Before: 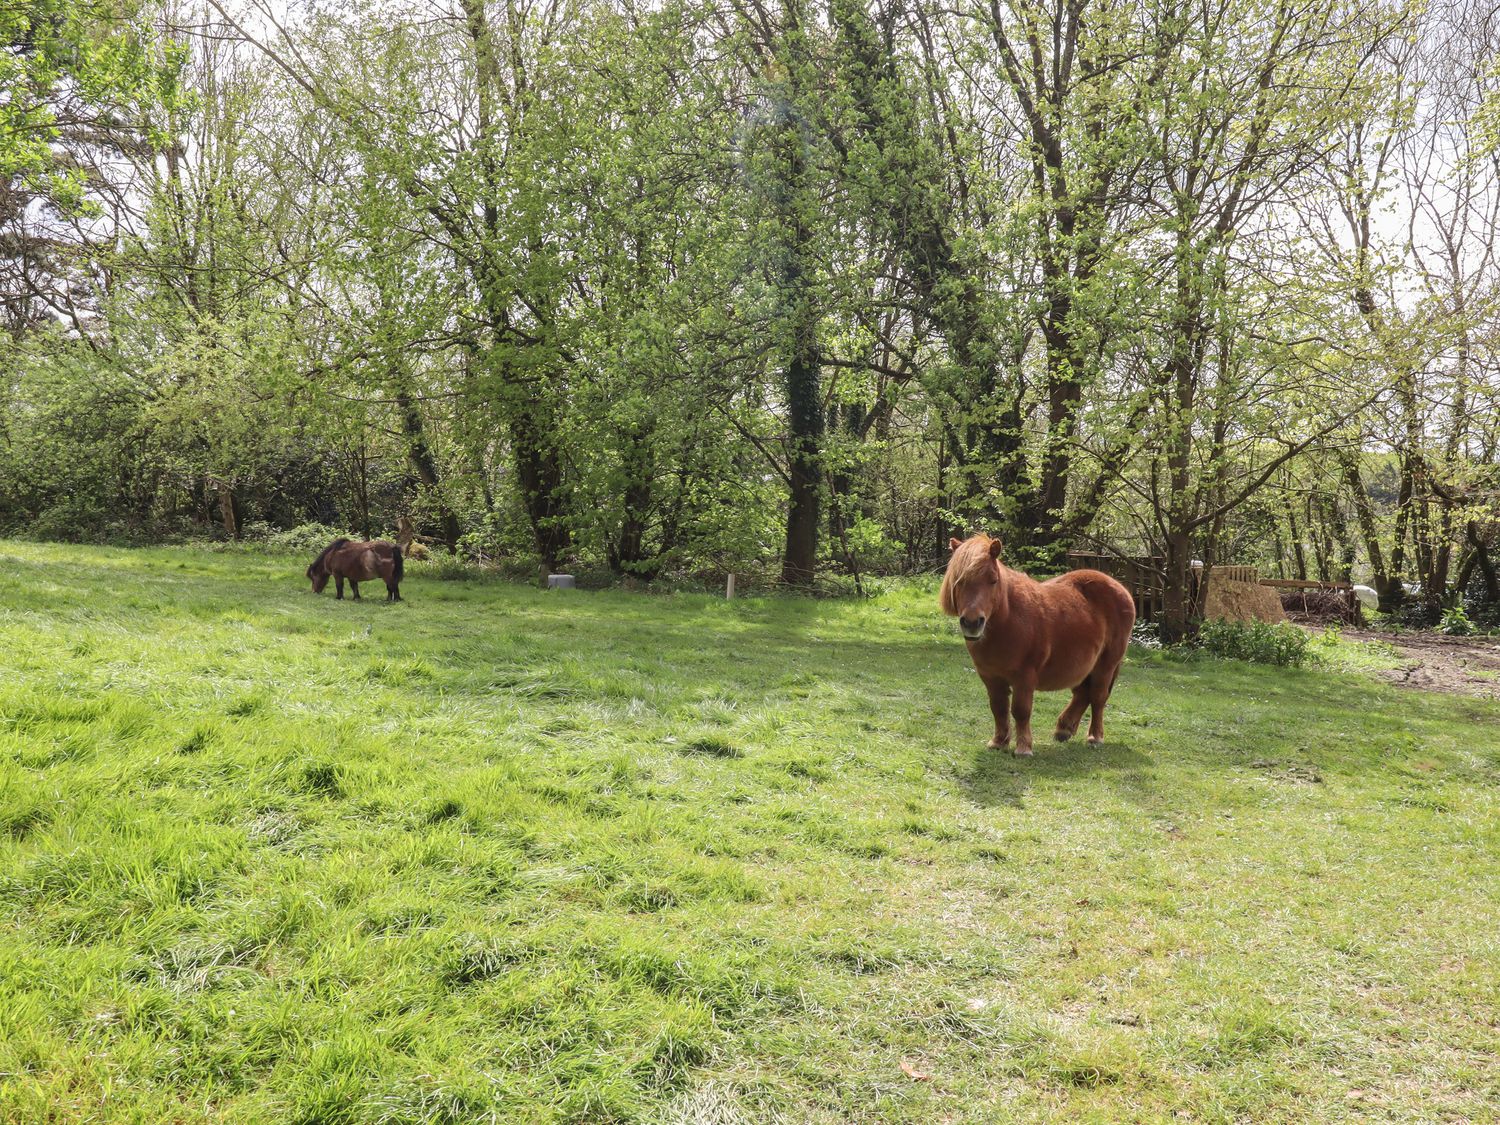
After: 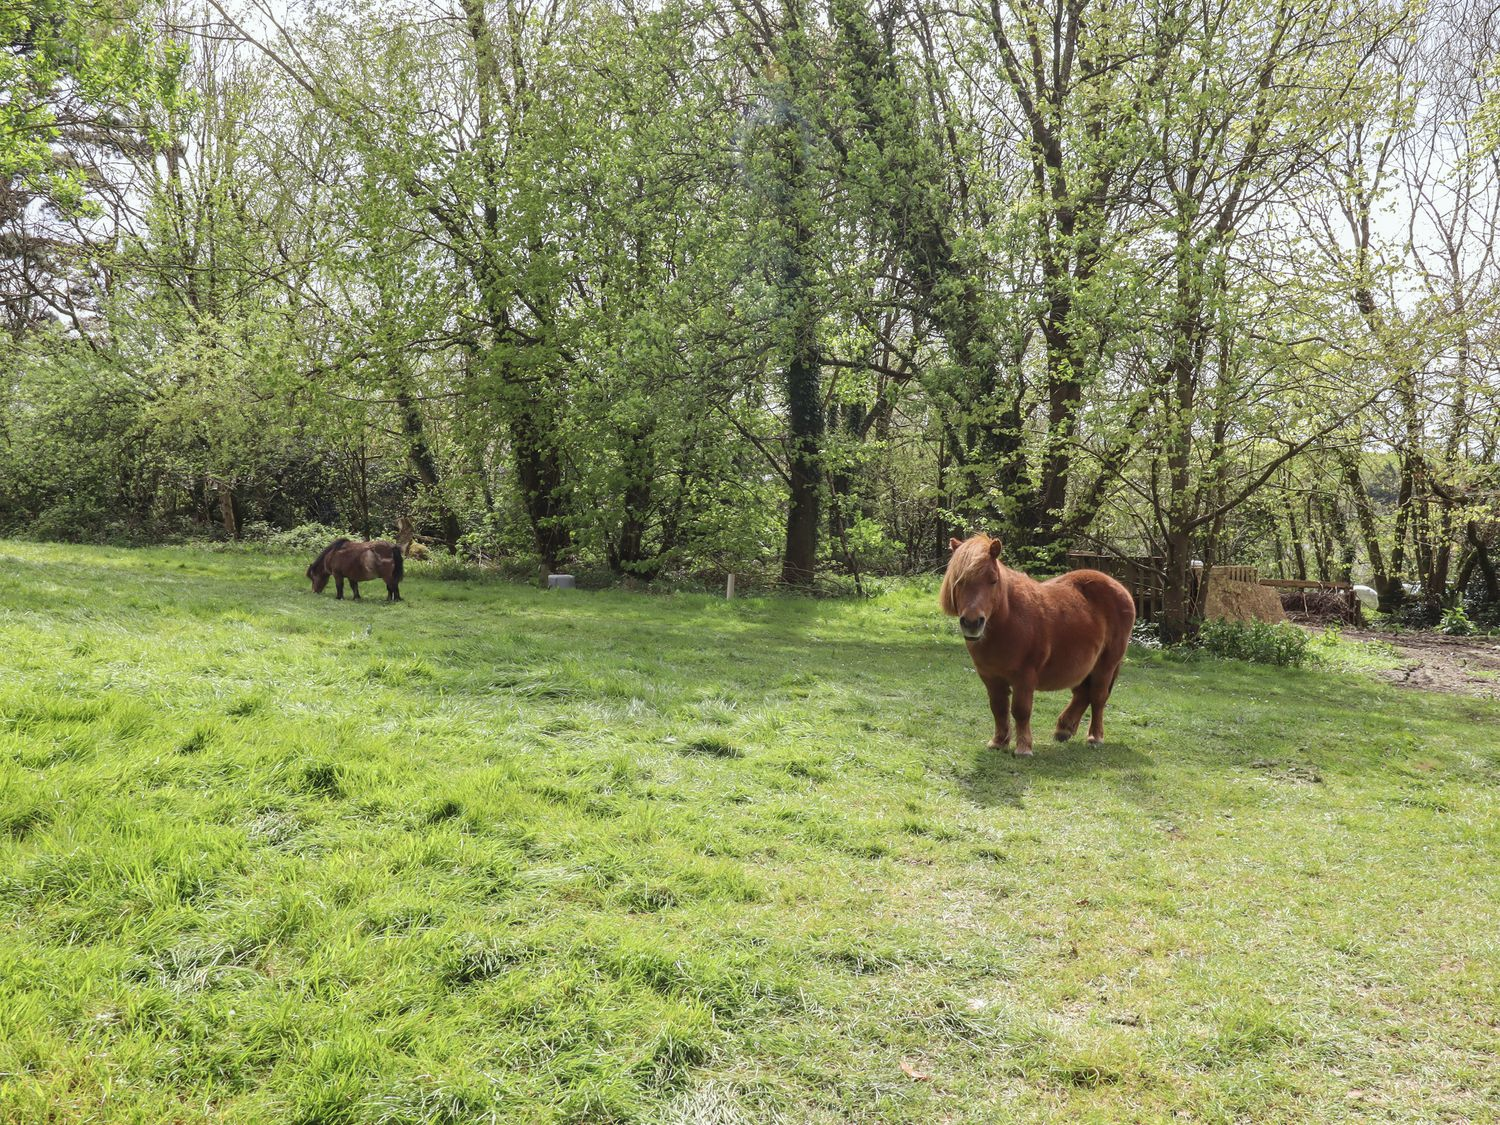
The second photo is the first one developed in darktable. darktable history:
contrast brightness saturation: saturation -0.04
white balance: red 0.978, blue 0.999
